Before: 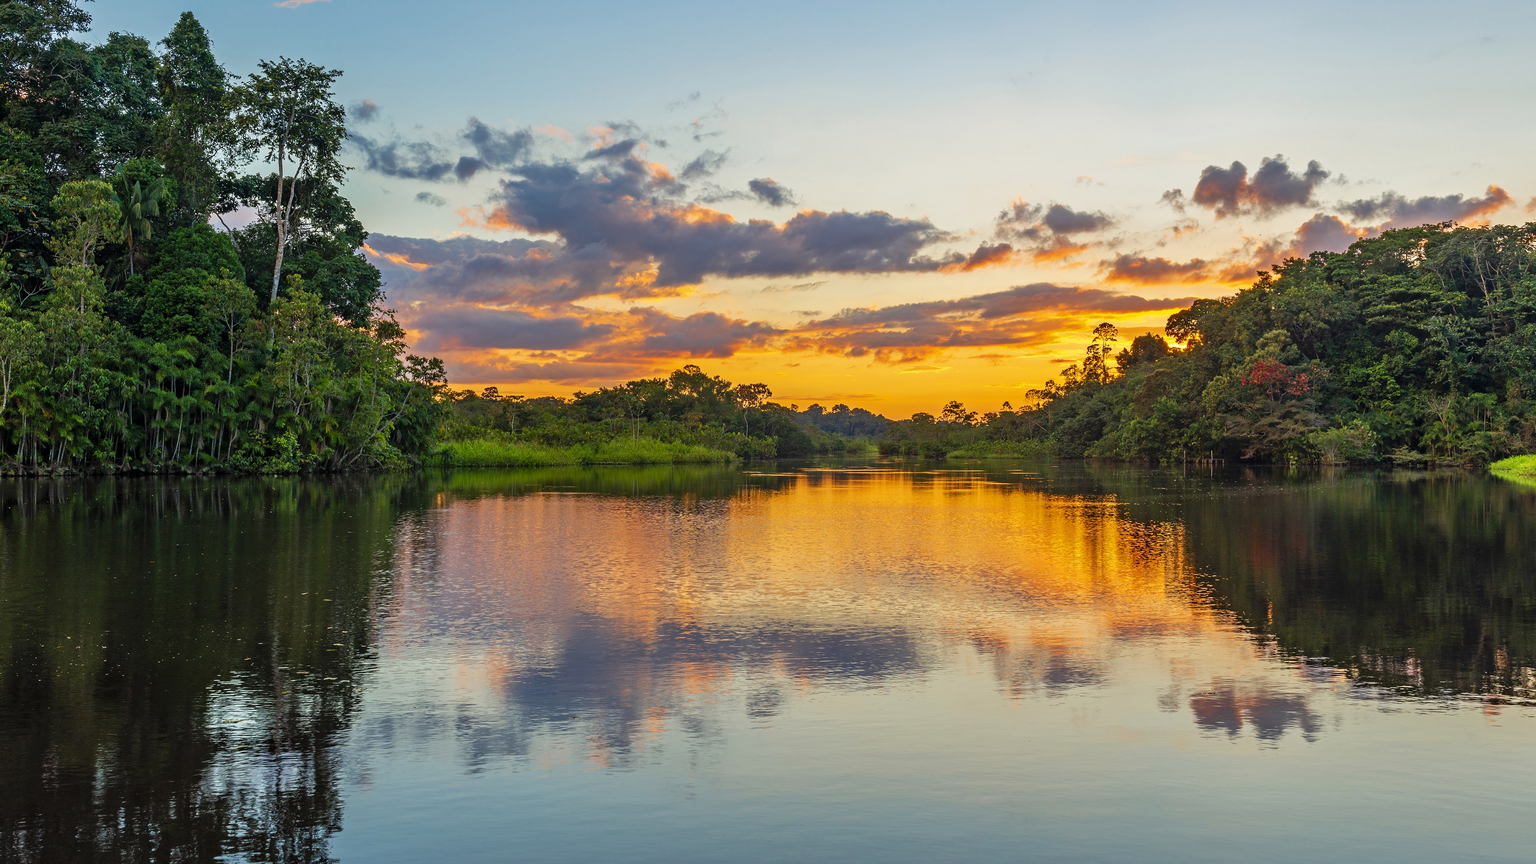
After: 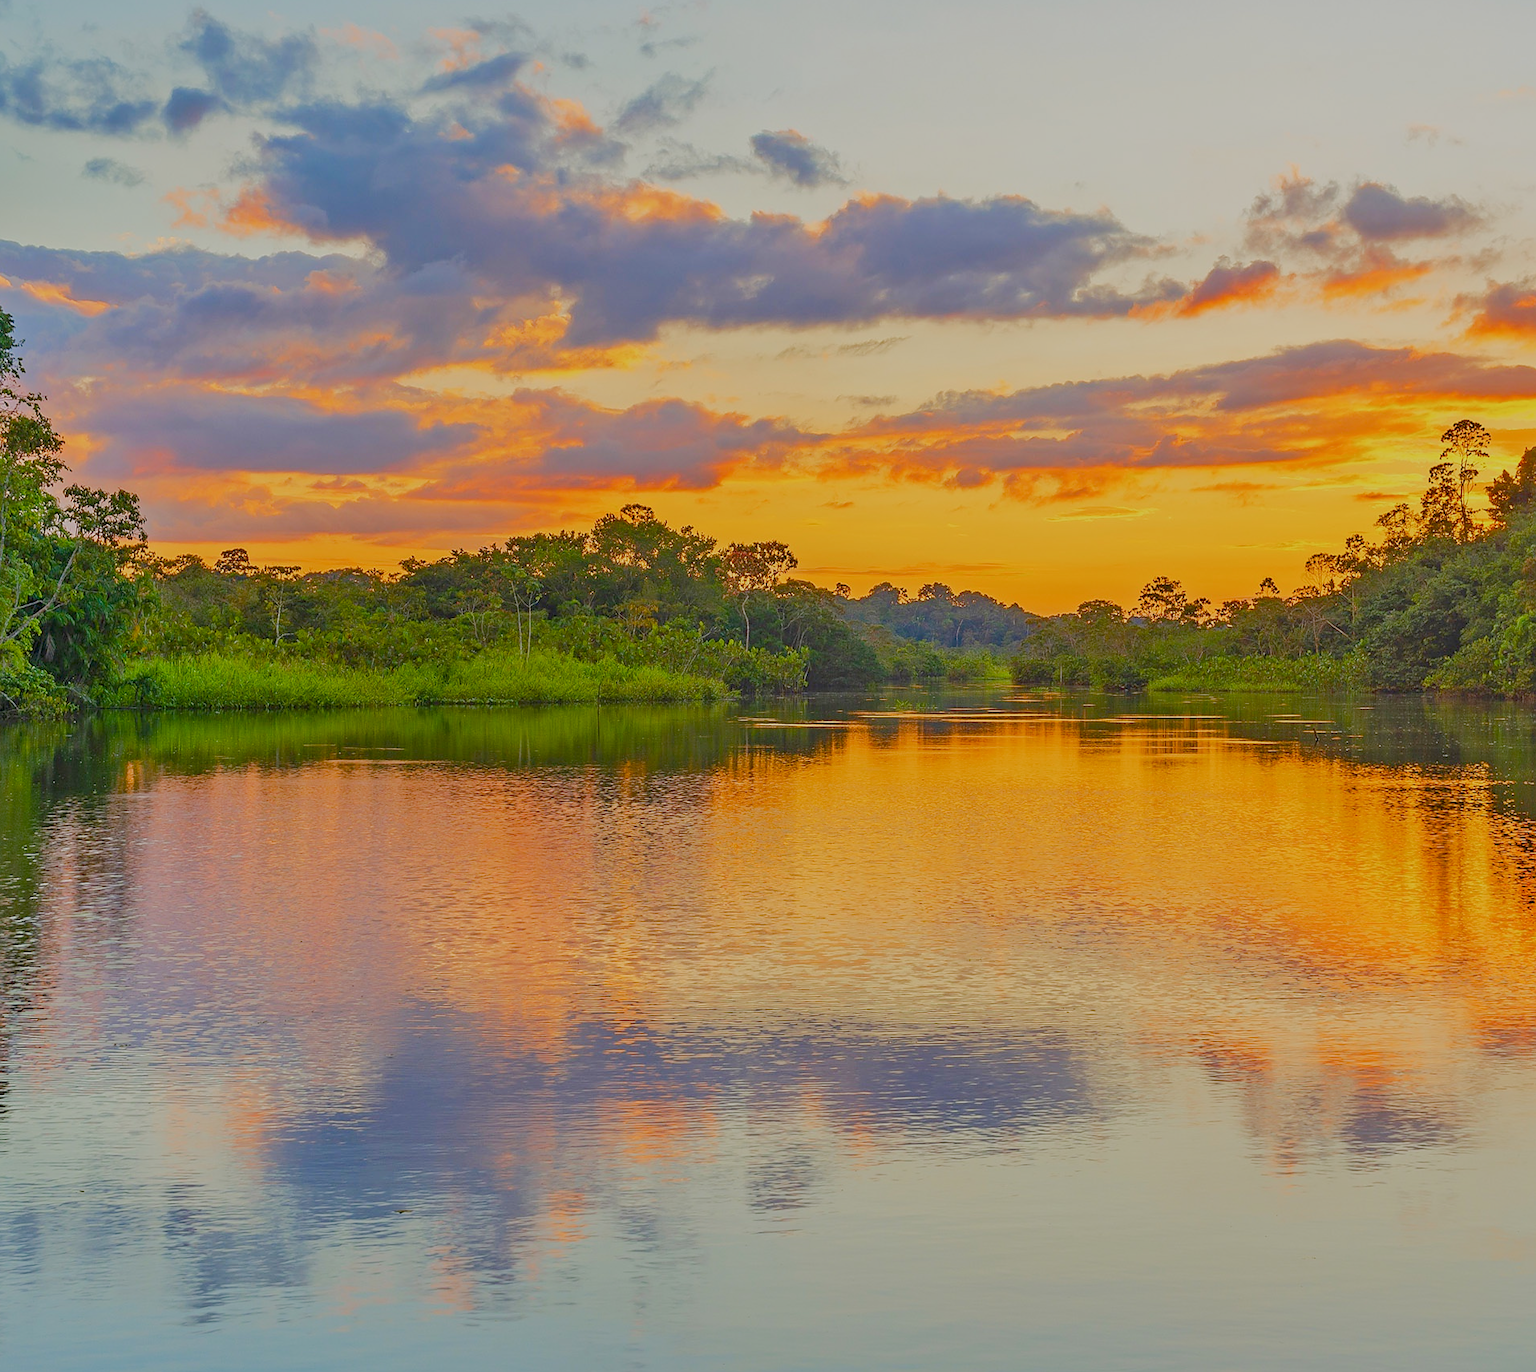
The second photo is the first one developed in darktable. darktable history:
color balance rgb: shadows lift › luminance -10.369%, perceptual saturation grading › global saturation 20%, perceptual saturation grading › highlights -25.887%, perceptual saturation grading › shadows 25.315%, perceptual brilliance grading › mid-tones 10.561%, perceptual brilliance grading › shadows 14.684%, contrast -29.615%
crop and rotate: angle 0.019°, left 24.341%, top 13.083%, right 25.733%, bottom 7.586%
sharpen: radius 1.023, threshold 0.894
